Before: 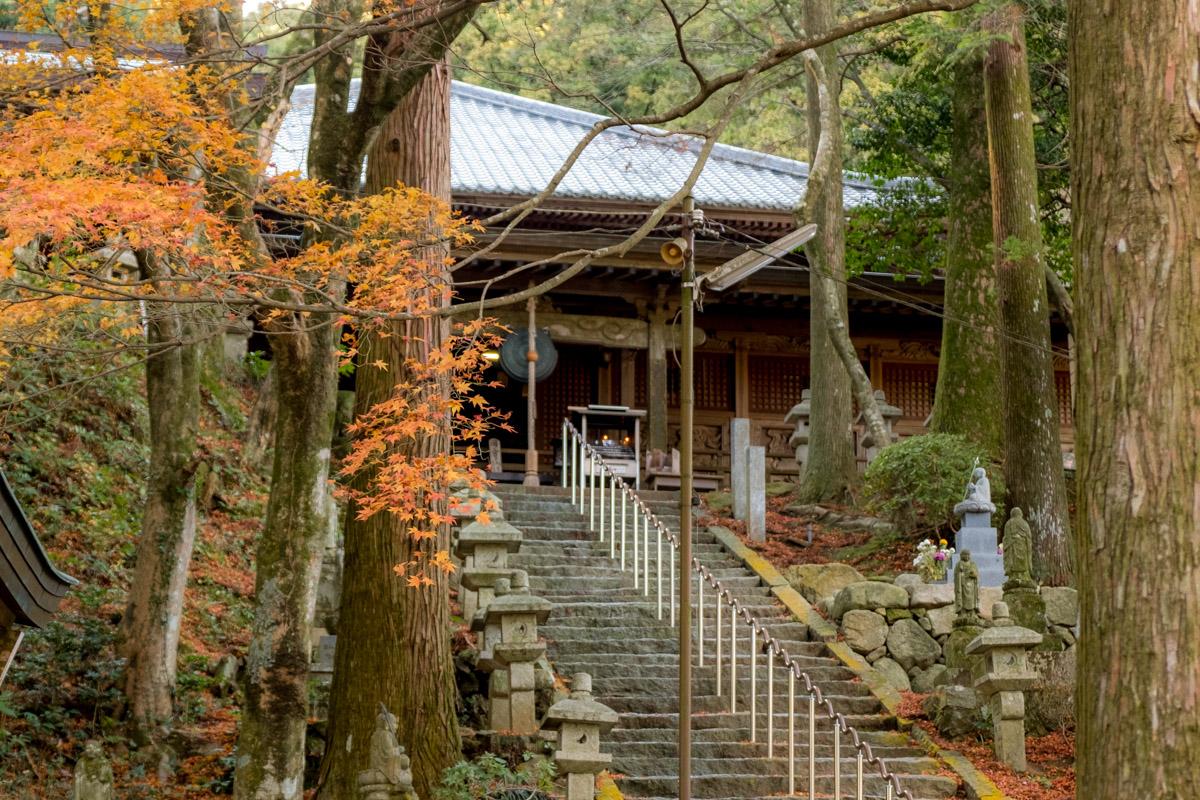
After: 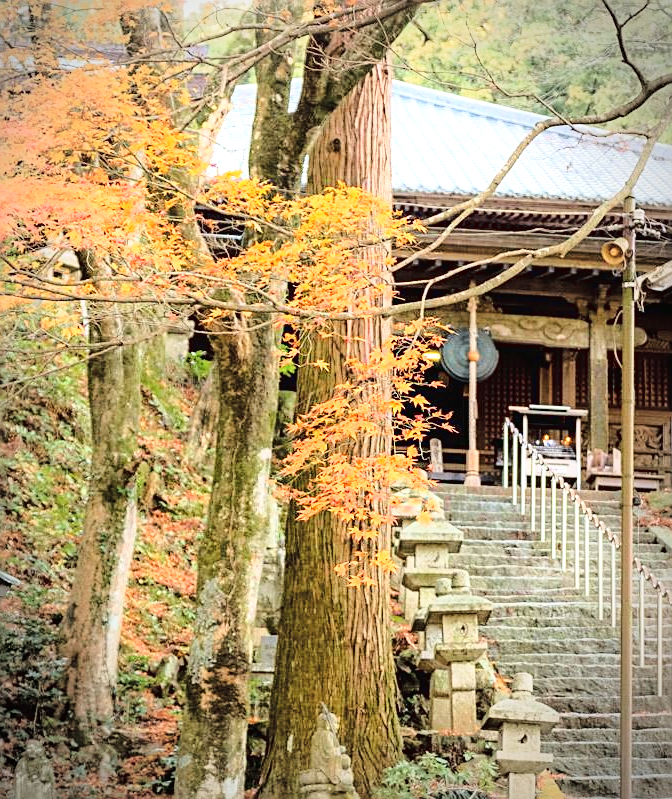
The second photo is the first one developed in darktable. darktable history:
sharpen: on, module defaults
contrast brightness saturation: brightness 0.149
exposure: exposure 0.573 EV, compensate highlight preservation false
vignetting: automatic ratio true
crop: left 4.942%, right 38.981%
tone curve: curves: ch0 [(0, 0.019) (0.078, 0.058) (0.223, 0.217) (0.424, 0.553) (0.631, 0.764) (0.816, 0.932) (1, 1)]; ch1 [(0, 0) (0.262, 0.227) (0.417, 0.386) (0.469, 0.467) (0.502, 0.503) (0.544, 0.548) (0.57, 0.579) (0.608, 0.62) (0.65, 0.68) (0.994, 0.987)]; ch2 [(0, 0) (0.262, 0.188) (0.5, 0.504) (0.553, 0.592) (0.599, 0.653) (1, 1)], color space Lab, linked channels, preserve colors none
